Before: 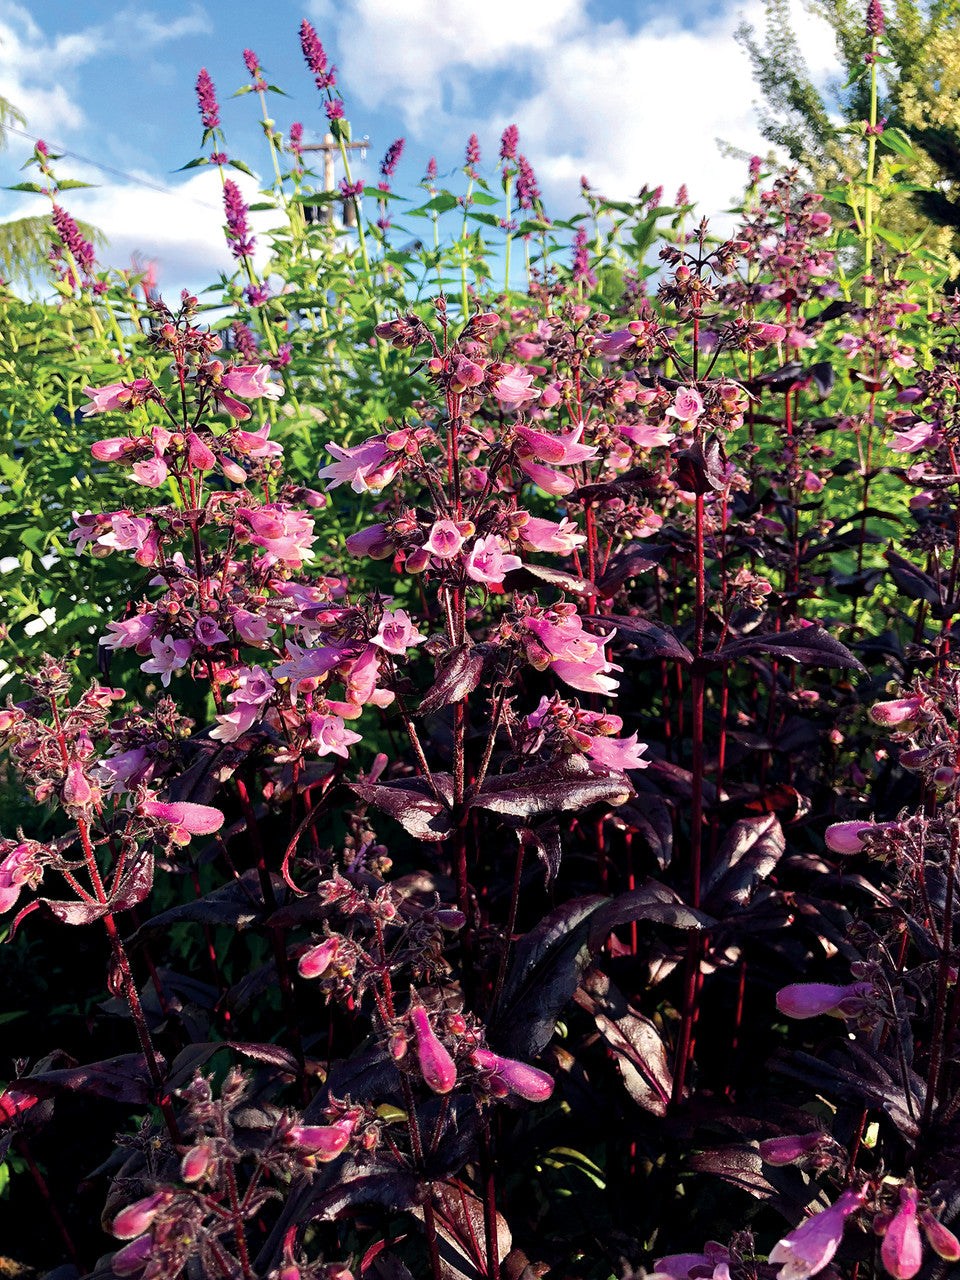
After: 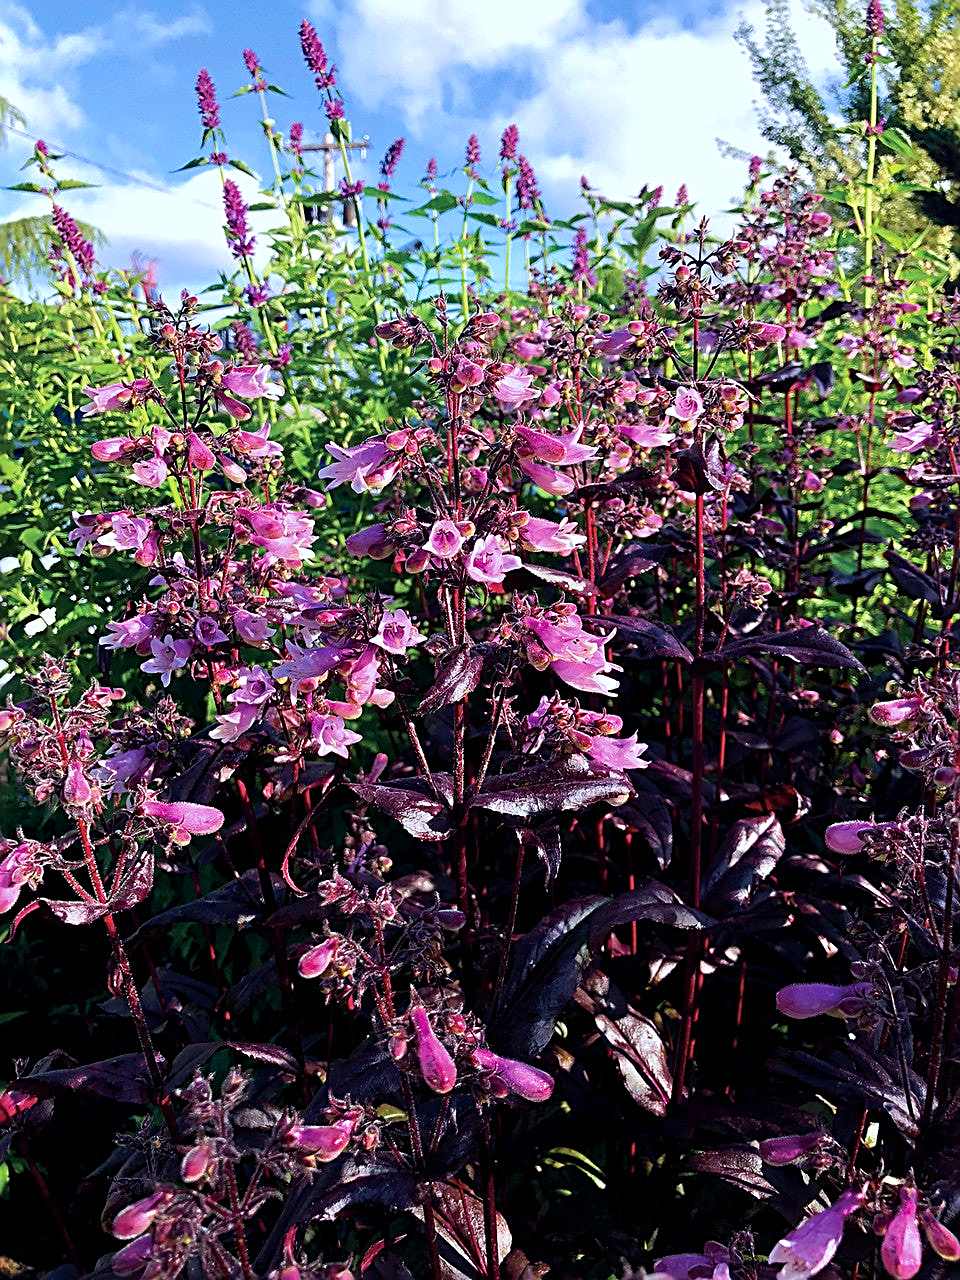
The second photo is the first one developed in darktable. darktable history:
velvia: on, module defaults
white balance: red 0.926, green 1.003, blue 1.133
sharpen: radius 2.531, amount 0.628
